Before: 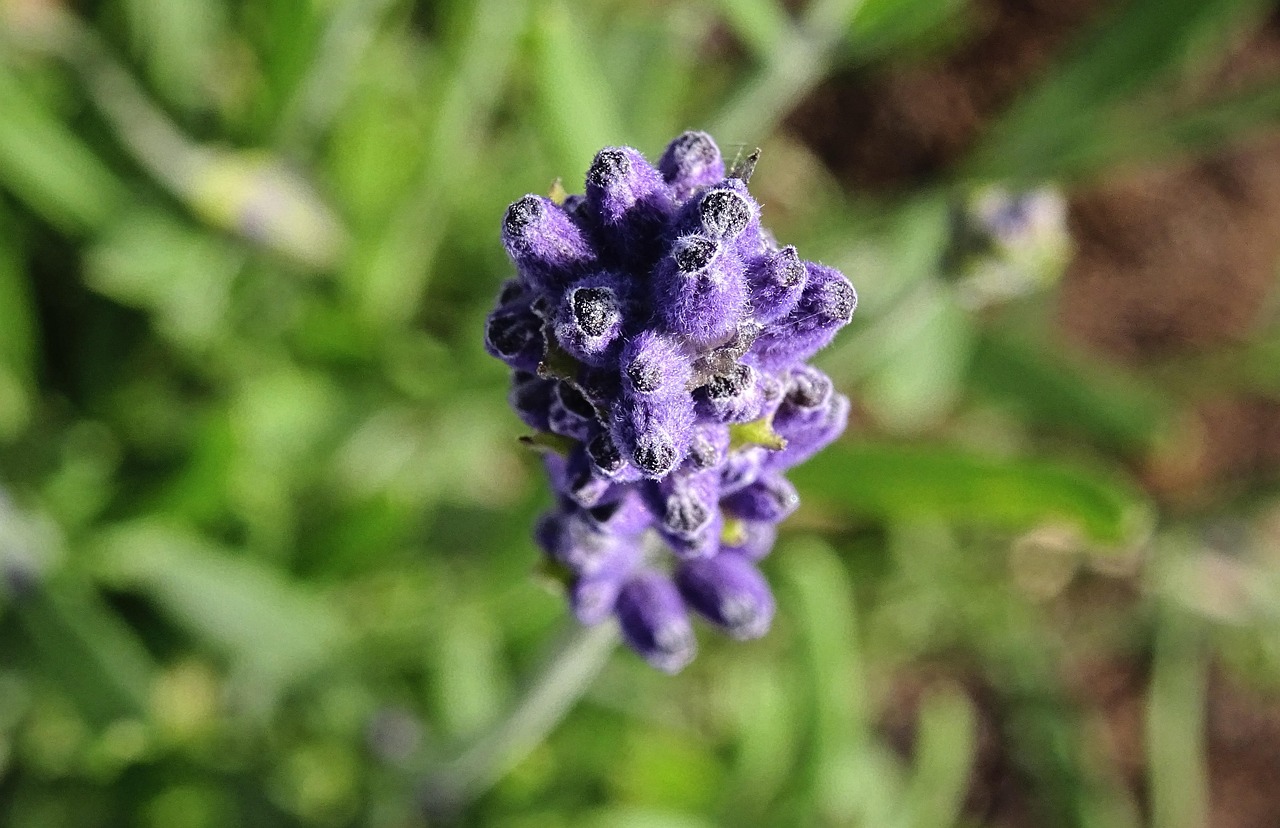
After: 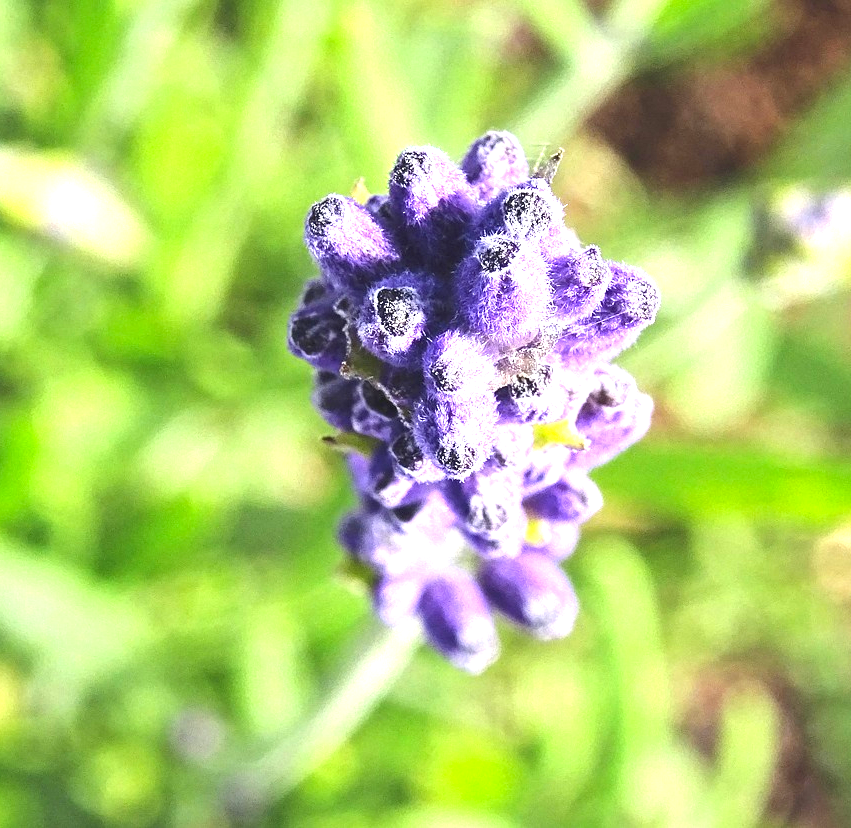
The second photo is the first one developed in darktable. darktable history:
crop and rotate: left 15.394%, right 18.049%
exposure: black level correction 0, exposure 1.676 EV, compensate exposure bias true, compensate highlight preservation false
contrast brightness saturation: contrast -0.095, brightness 0.052, saturation 0.078
